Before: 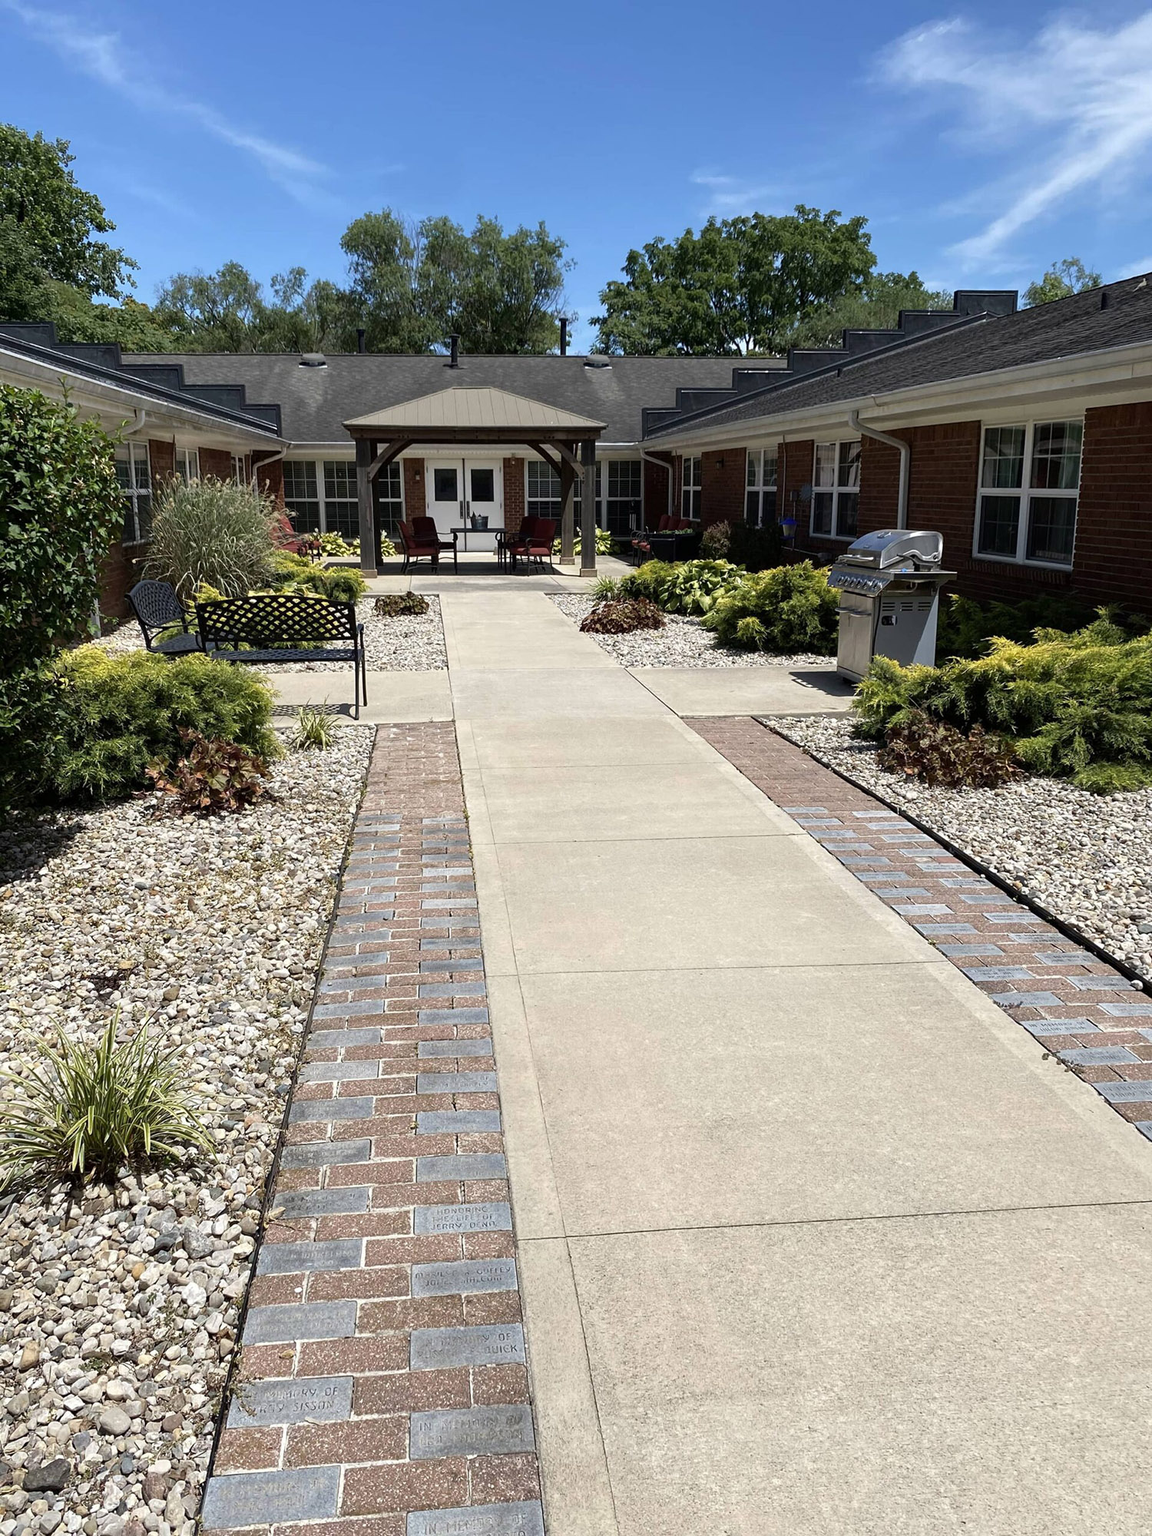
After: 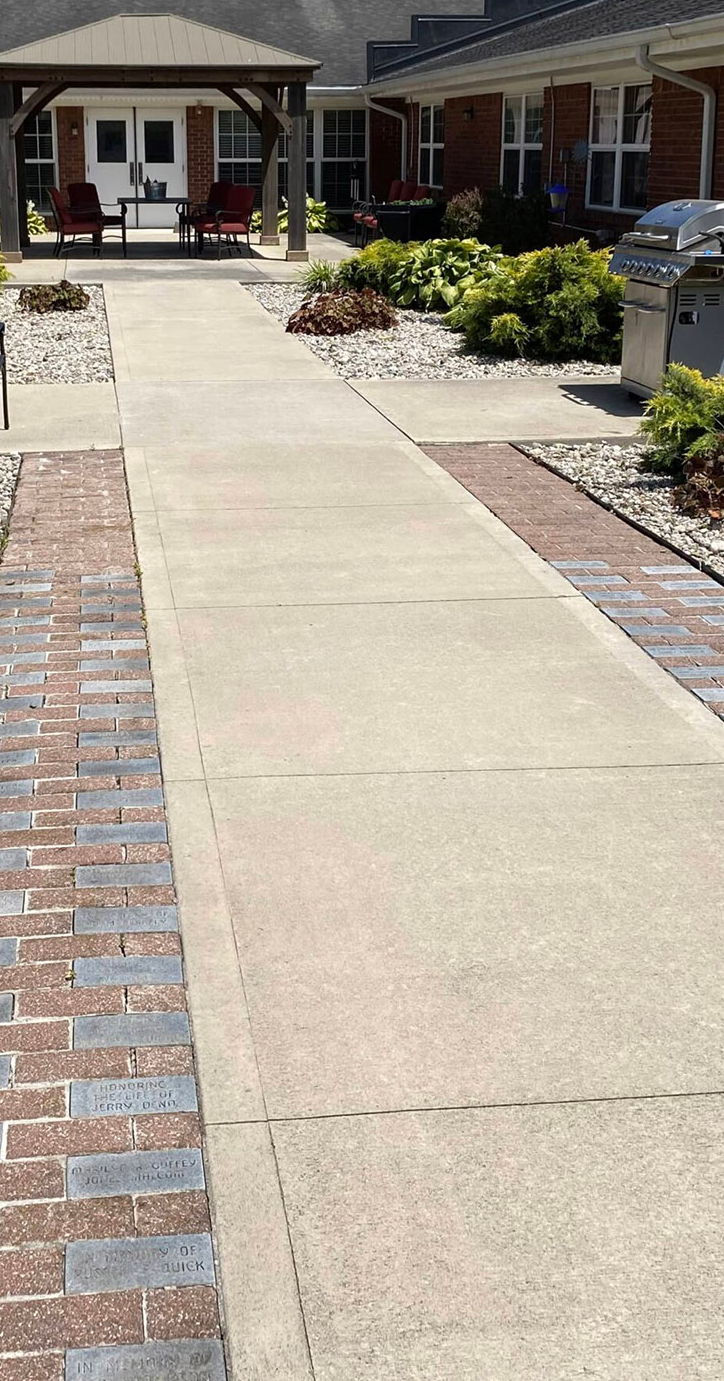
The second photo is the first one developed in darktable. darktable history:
crop: left 31.31%, top 24.548%, right 20.391%, bottom 6.377%
